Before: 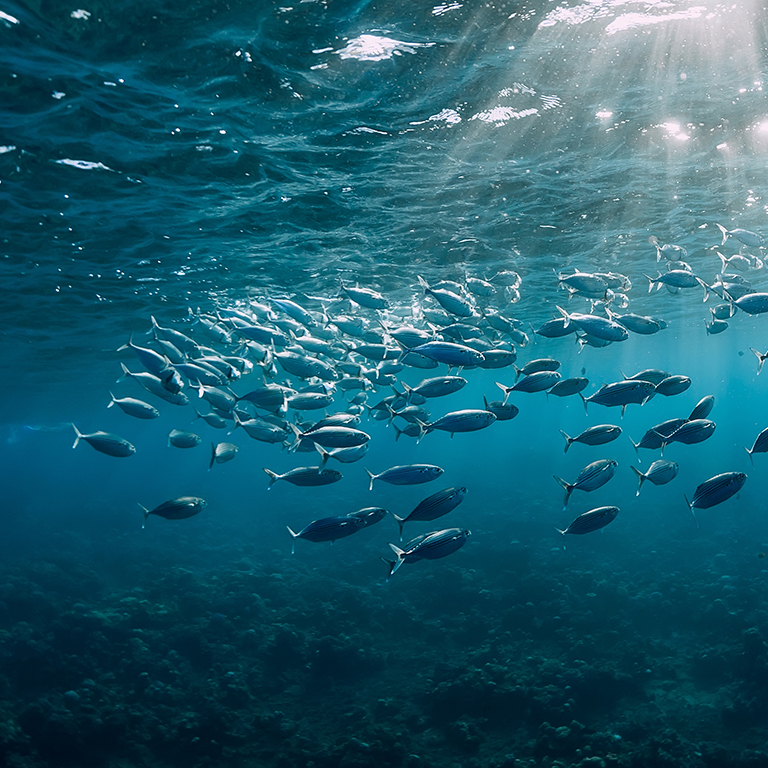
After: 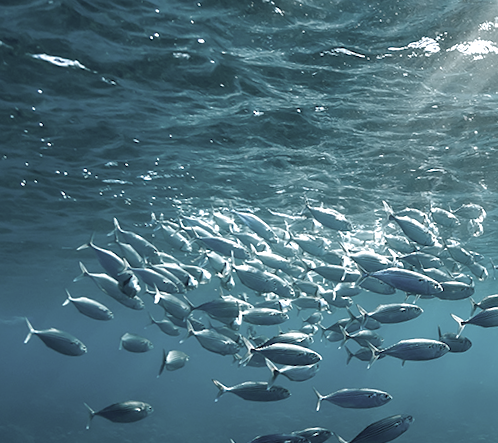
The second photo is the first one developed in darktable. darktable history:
color zones: curves: ch0 [(0, 0.487) (0.241, 0.395) (0.434, 0.373) (0.658, 0.412) (0.838, 0.487)]; ch1 [(0, 0) (0.053, 0.053) (0.211, 0.202) (0.579, 0.259) (0.781, 0.241)]
exposure: exposure 0.77 EV, compensate highlight preservation false
crop and rotate: angle -4.99°, left 2.122%, top 6.945%, right 27.566%, bottom 30.519%
white balance: red 0.978, blue 0.999
